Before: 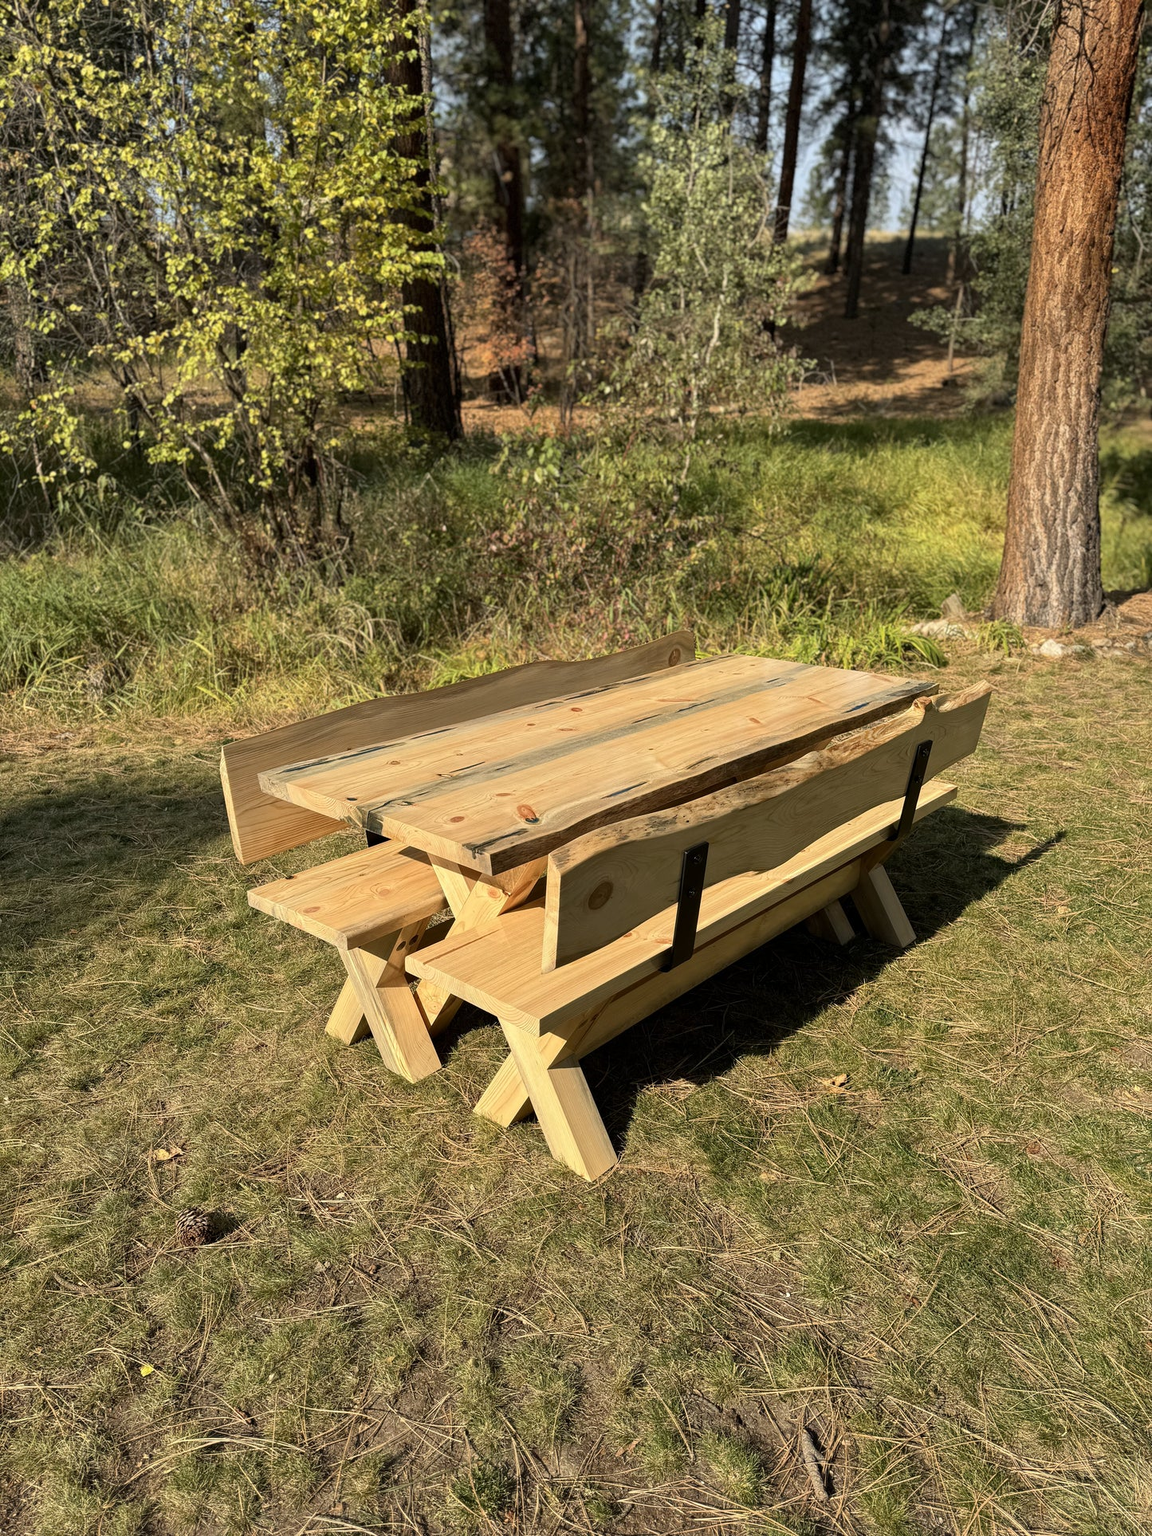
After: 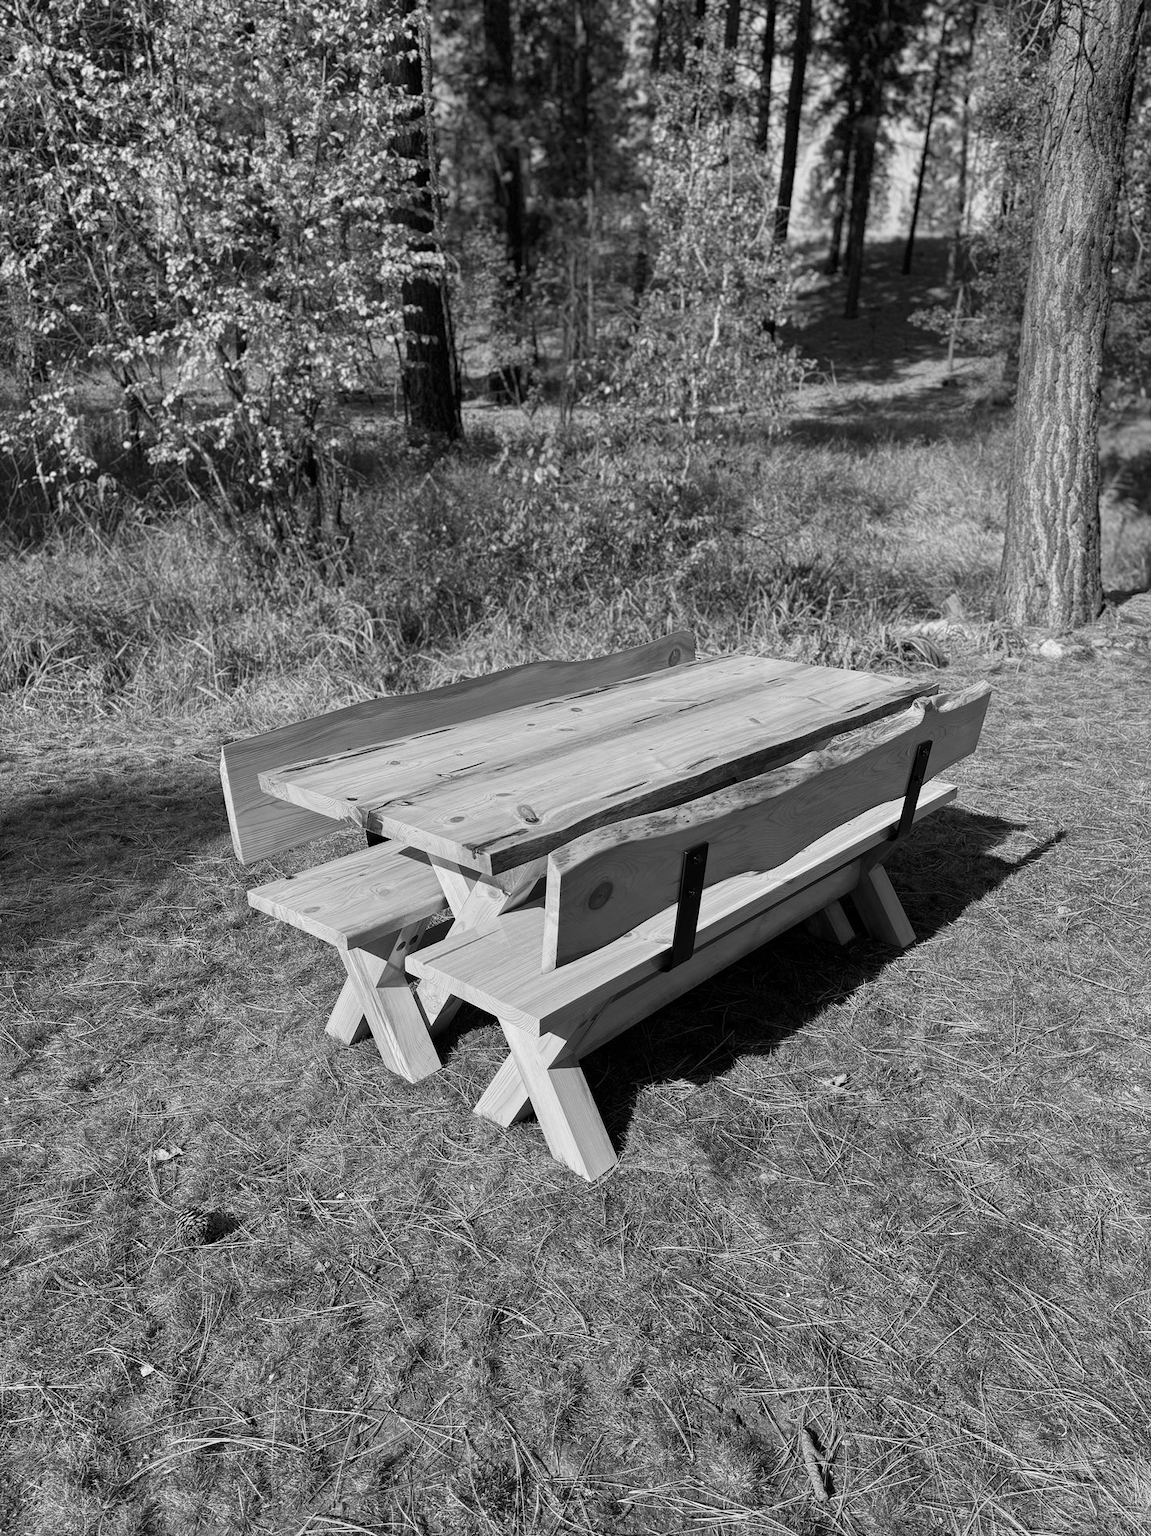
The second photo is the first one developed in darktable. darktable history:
monochrome: size 1
